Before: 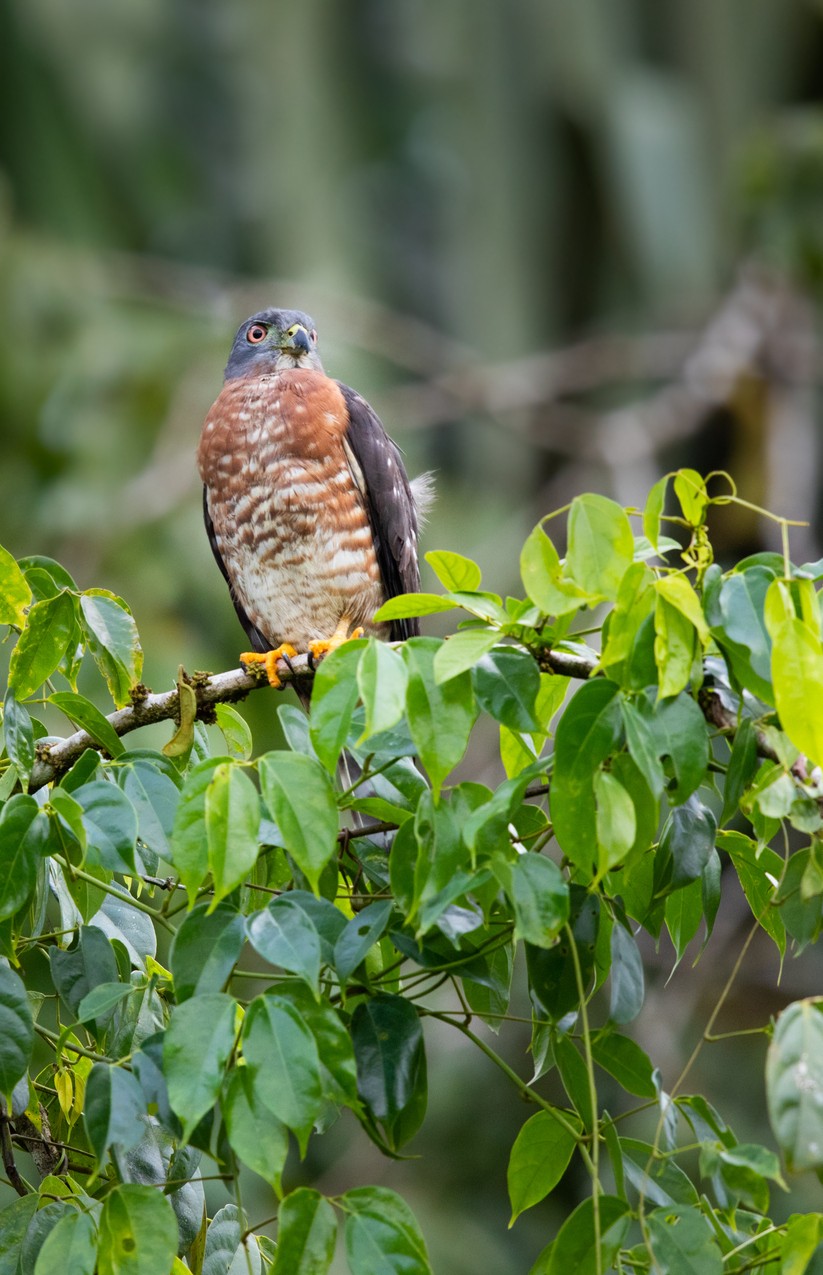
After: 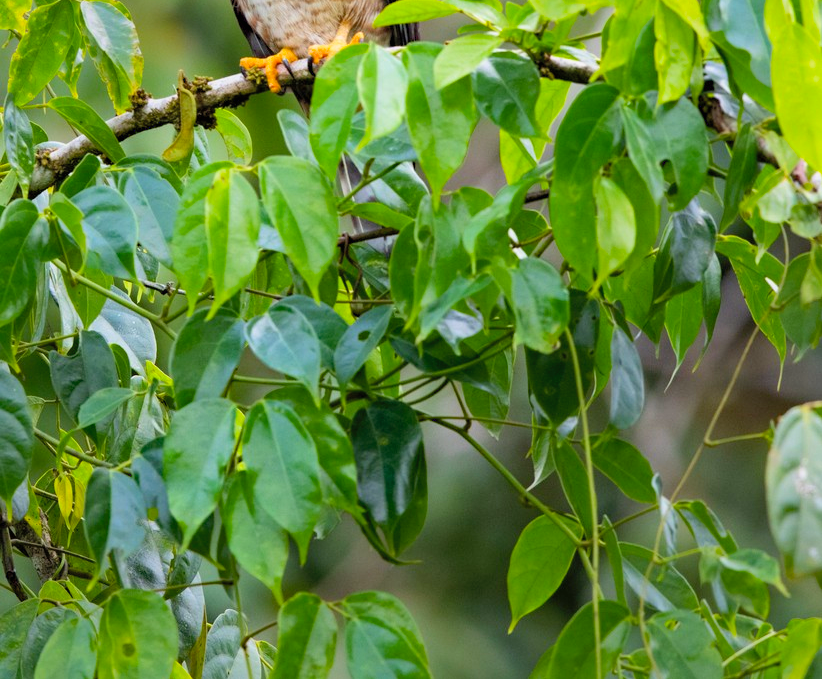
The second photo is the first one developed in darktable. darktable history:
haze removal: compatibility mode true, adaptive false
crop and rotate: top 46.712%, right 0.085%
filmic rgb: black relative exposure -9.64 EV, white relative exposure 3.02 EV, hardness 6.09
contrast brightness saturation: contrast 0.074, brightness 0.07, saturation 0.181
tone equalizer: on, module defaults
shadows and highlights: on, module defaults
exposure: exposure 0.167 EV, compensate highlight preservation false
